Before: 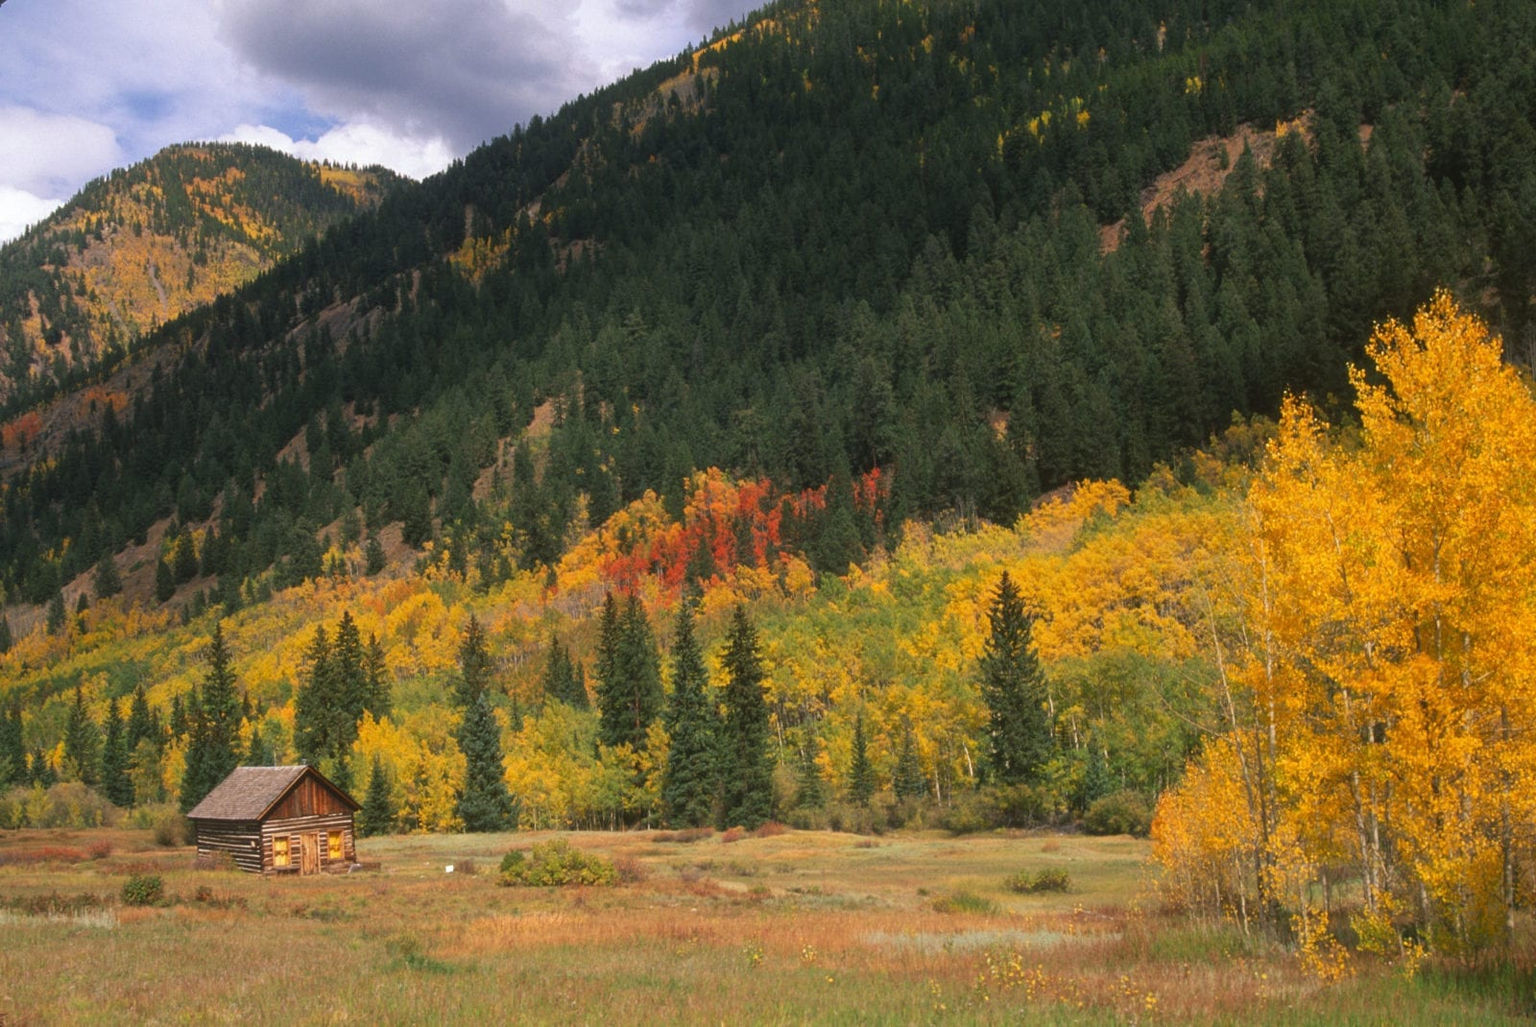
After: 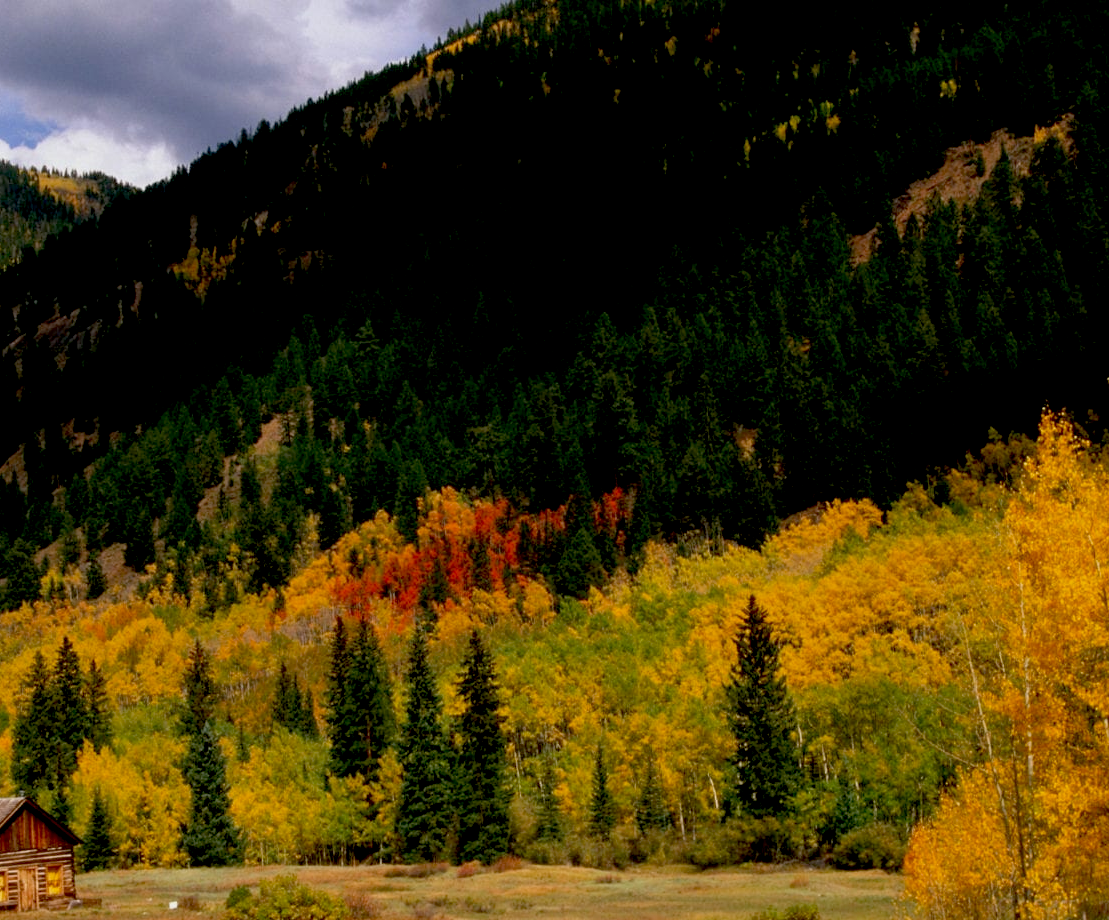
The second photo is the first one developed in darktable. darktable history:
crop: left 18.479%, right 12.2%, bottom 13.971%
exposure: black level correction 0.046, exposure -0.228 EV, compensate highlight preservation false
